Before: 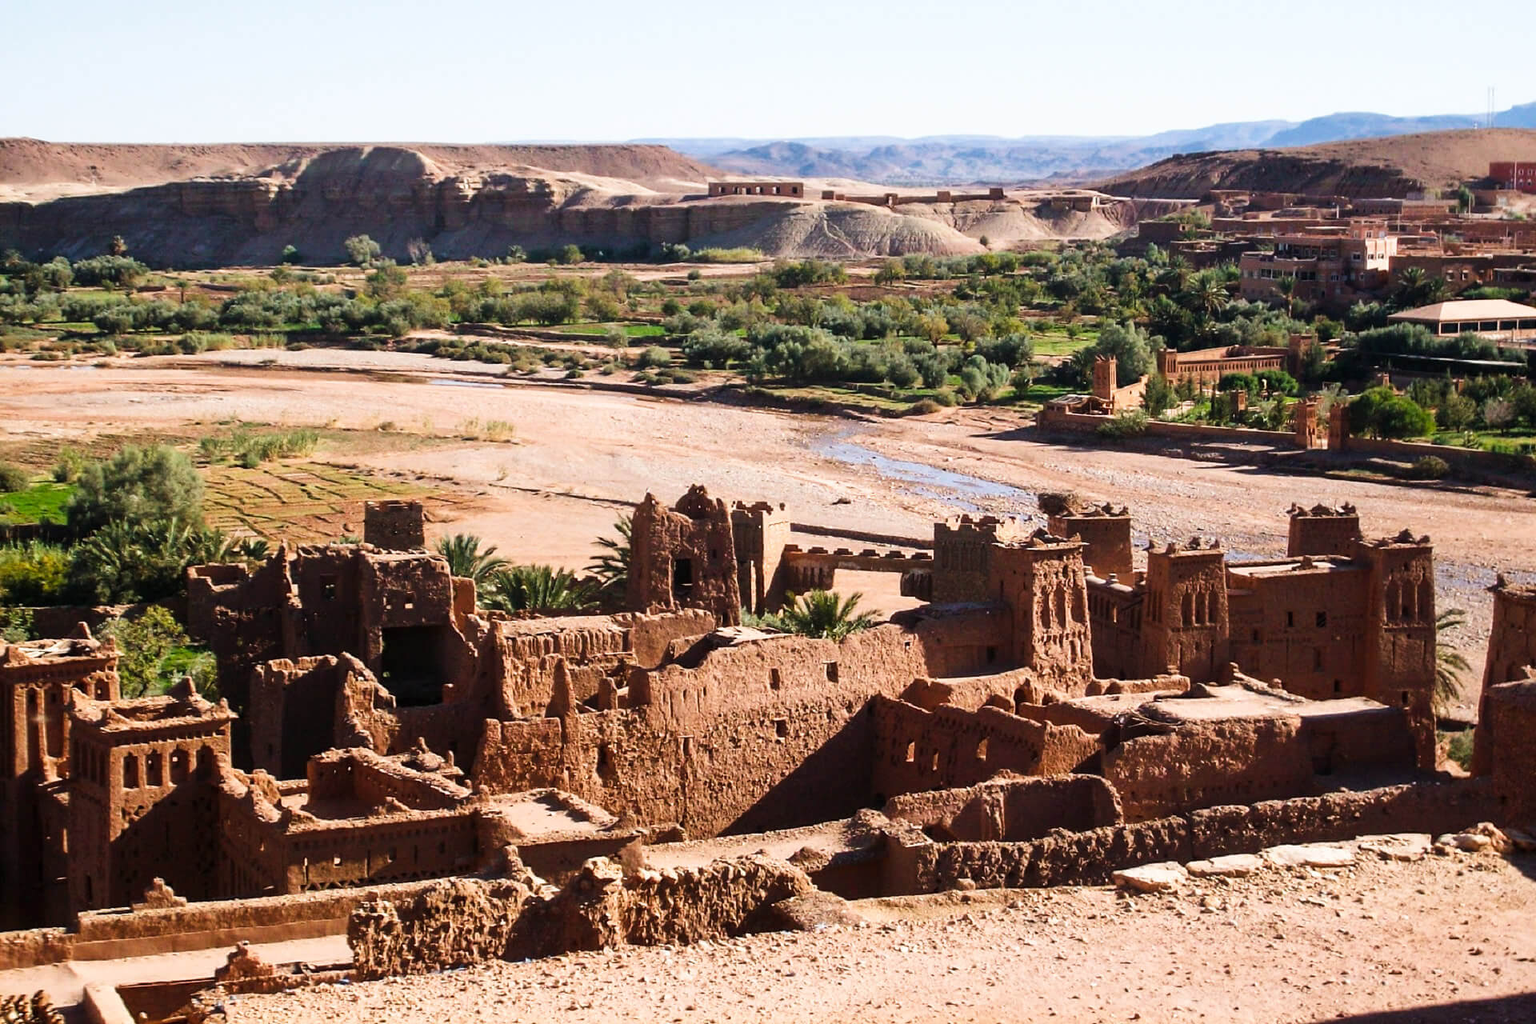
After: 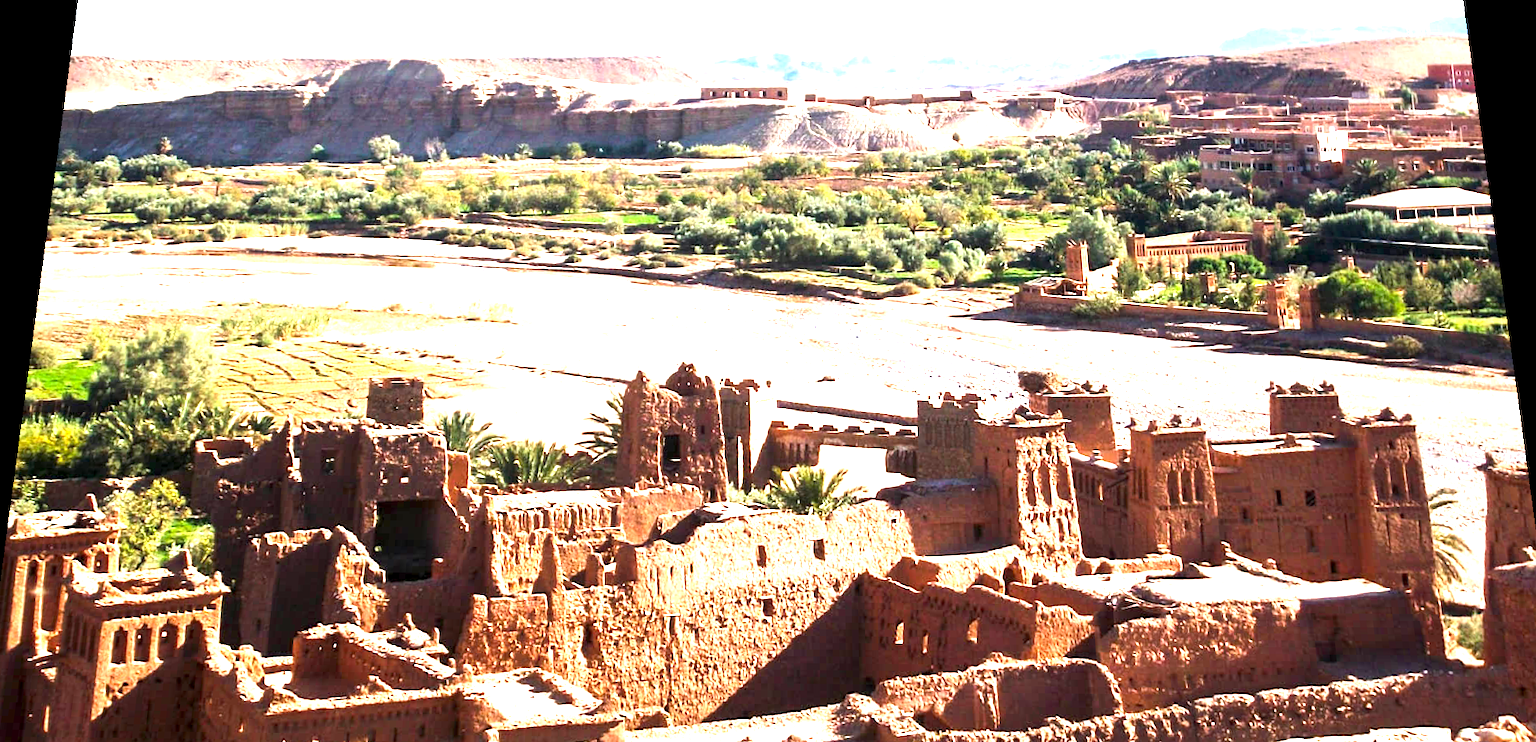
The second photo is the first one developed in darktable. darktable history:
crop: left 2.737%, top 7.287%, right 3.421%, bottom 20.179%
color balance: on, module defaults
rotate and perspective: rotation 0.128°, lens shift (vertical) -0.181, lens shift (horizontal) -0.044, shear 0.001, automatic cropping off
exposure: black level correction 0.001, exposure 1.84 EV, compensate highlight preservation false
